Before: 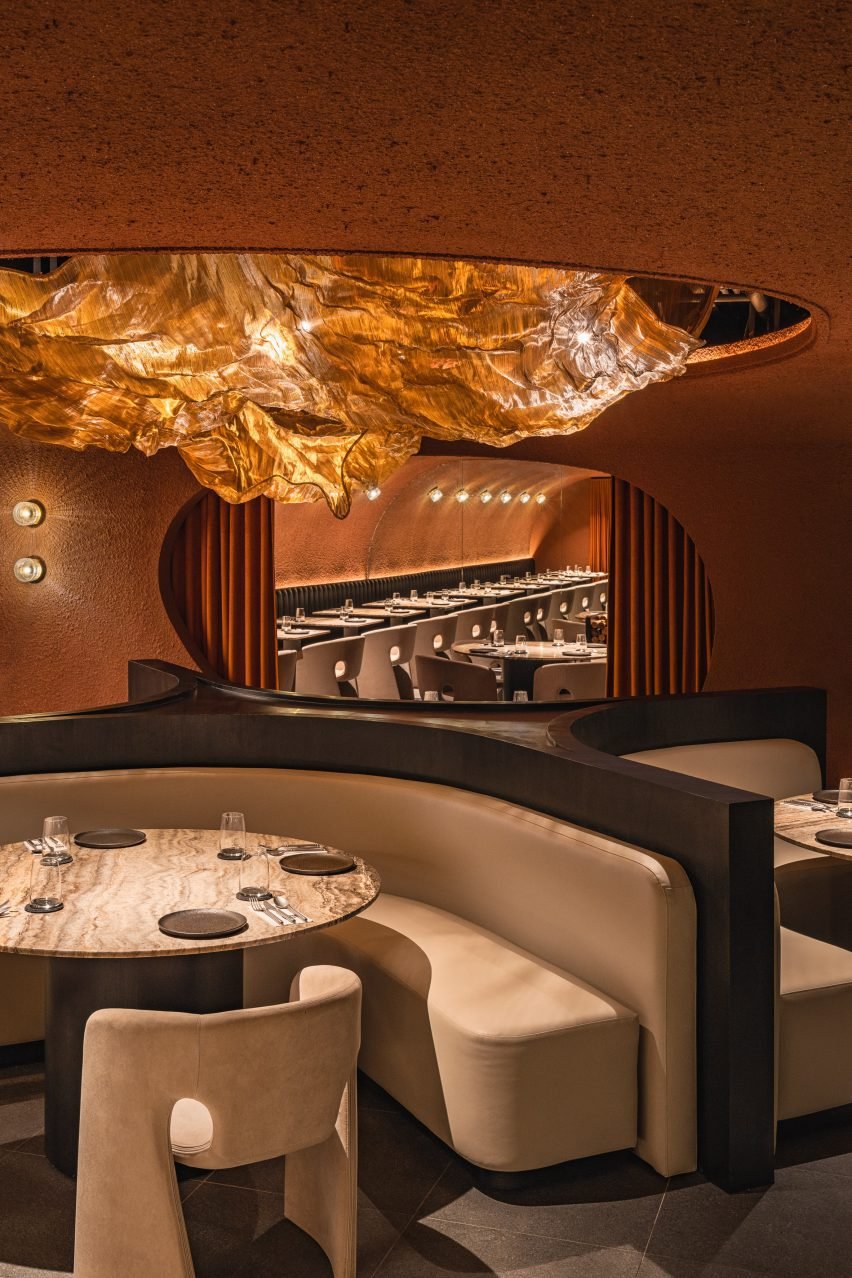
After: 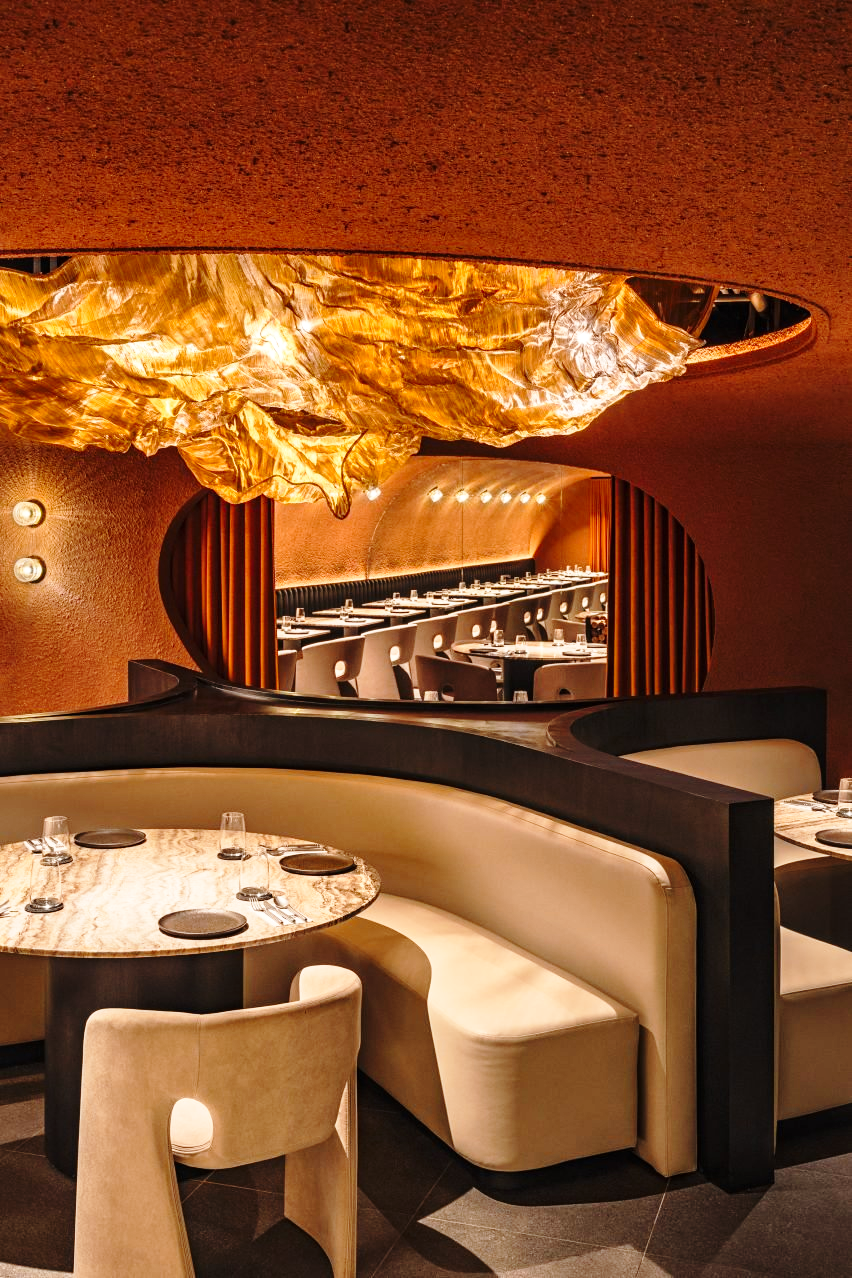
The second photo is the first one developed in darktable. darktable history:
local contrast: mode bilateral grid, contrast 20, coarseness 51, detail 119%, midtone range 0.2
base curve: curves: ch0 [(0, 0) (0.028, 0.03) (0.121, 0.232) (0.46, 0.748) (0.859, 0.968) (1, 1)], preserve colors none
